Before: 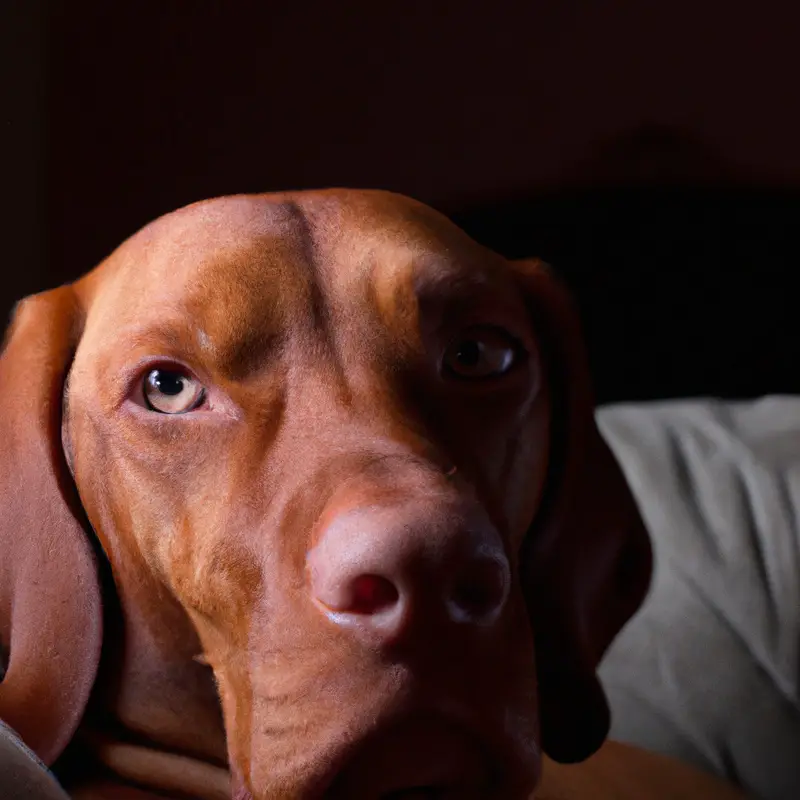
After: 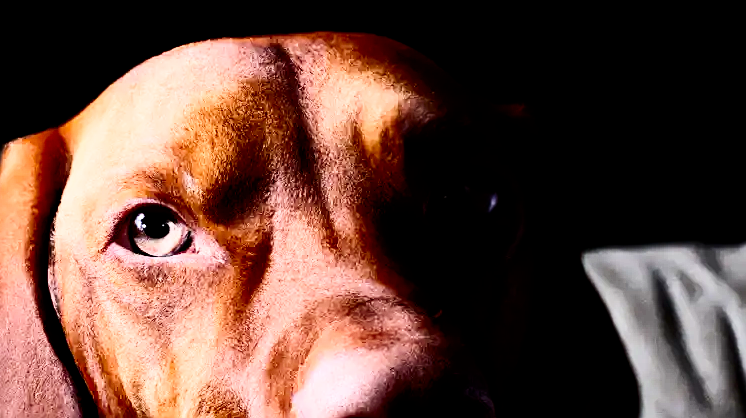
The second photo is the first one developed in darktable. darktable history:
exposure: exposure 0.605 EV, compensate exposure bias true, compensate highlight preservation false
crop: left 1.755%, top 19.672%, right 4.893%, bottom 27.966%
sharpen: on, module defaults
filmic rgb: middle gray luminance 28.84%, black relative exposure -10.36 EV, white relative exposure 5.51 EV, threshold 3.06 EV, target black luminance 0%, hardness 3.93, latitude 2.16%, contrast 1.126, highlights saturation mix 5.71%, shadows ↔ highlights balance 15.04%, add noise in highlights 0, preserve chrominance no, color science v3 (2019), use custom middle-gray values true, contrast in highlights soft, enable highlight reconstruction true
local contrast: mode bilateral grid, contrast 20, coarseness 49, detail 120%, midtone range 0.2
contrast brightness saturation: contrast 0.413, brightness 0.111, saturation 0.211
tone equalizer: -8 EV -0.717 EV, -7 EV -0.691 EV, -6 EV -0.594 EV, -5 EV -0.409 EV, -3 EV 0.383 EV, -2 EV 0.6 EV, -1 EV 0.691 EV, +0 EV 0.759 EV, edges refinement/feathering 500, mask exposure compensation -1.57 EV, preserve details no
